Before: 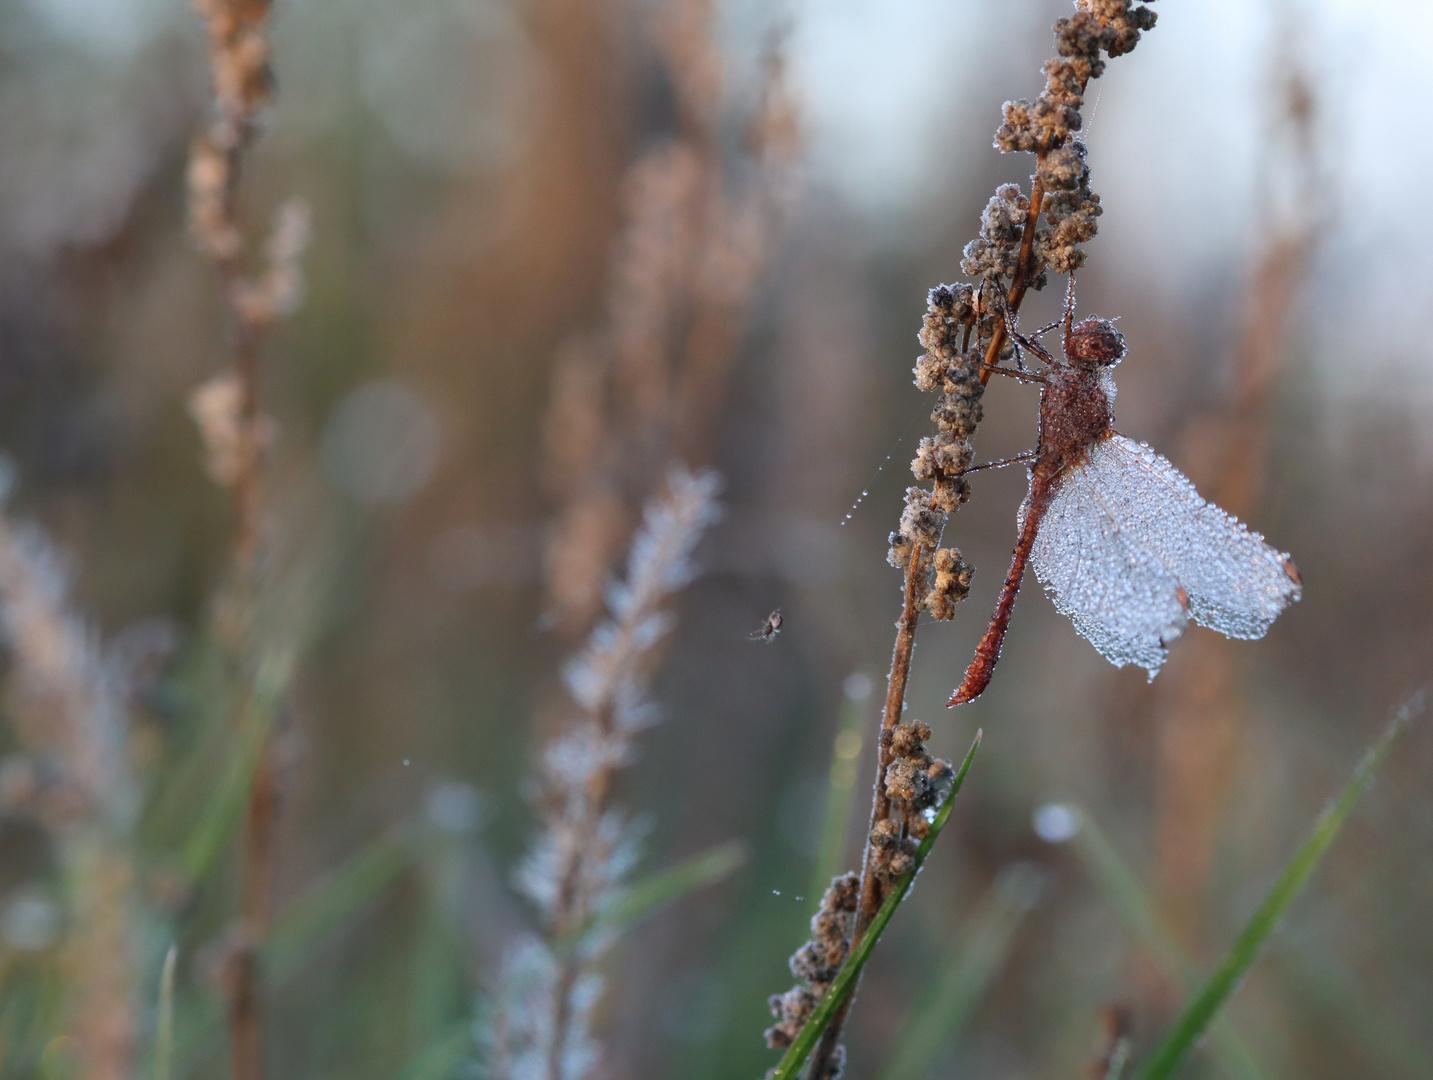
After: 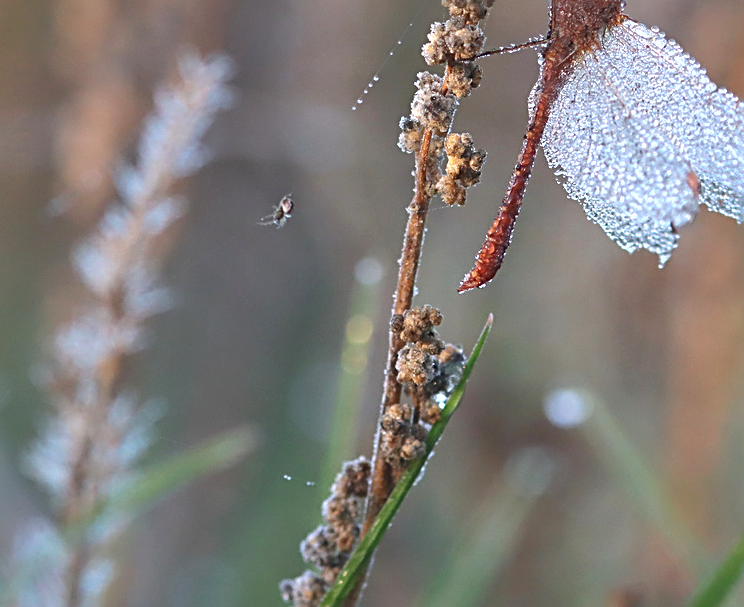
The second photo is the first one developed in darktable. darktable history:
sharpen: radius 2.577, amount 0.694
crop: left 34.153%, top 38.495%, right 13.876%, bottom 5.213%
exposure: black level correction -0.005, exposure 0.626 EV, compensate highlight preservation false
shadows and highlights: on, module defaults
